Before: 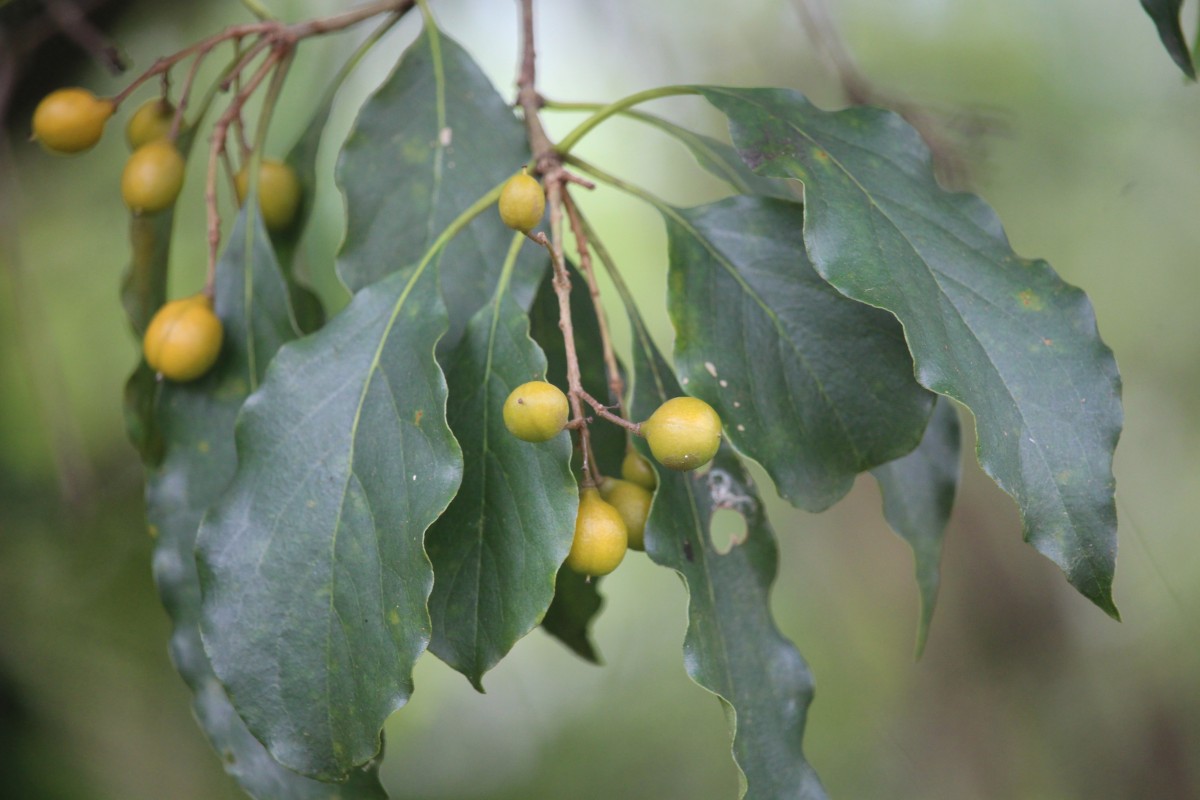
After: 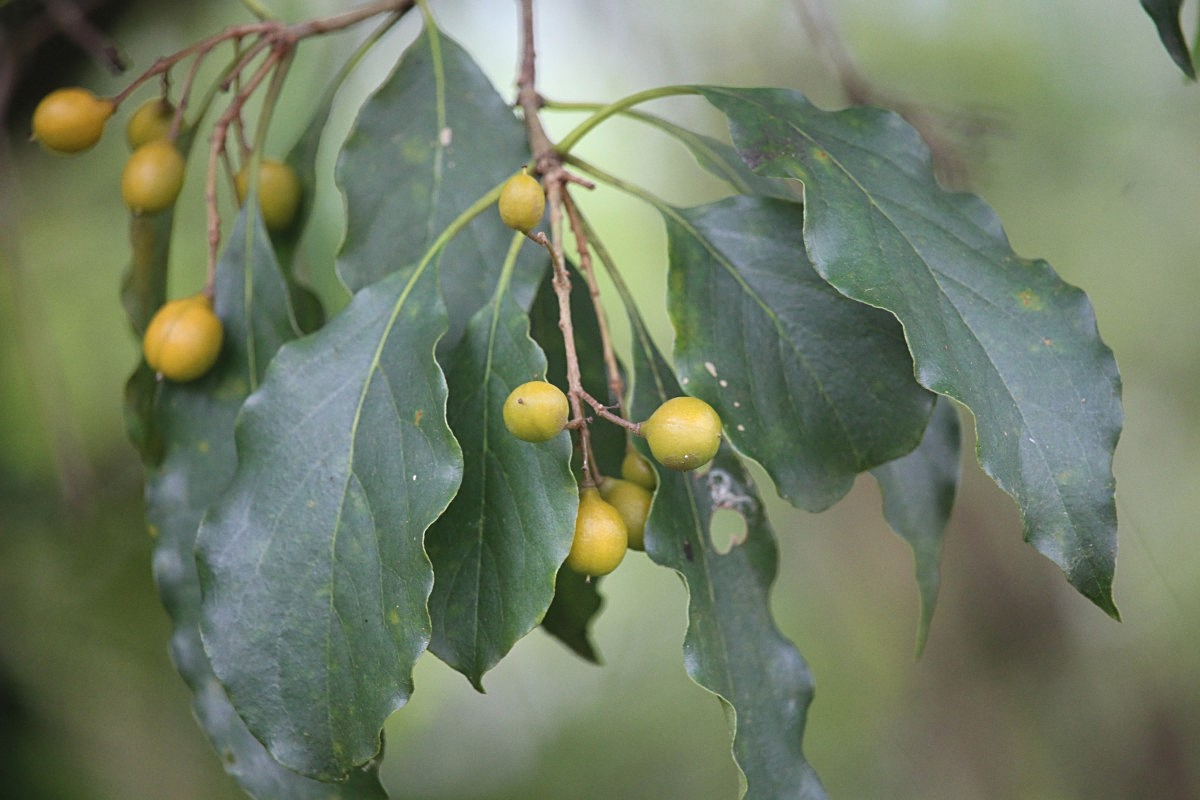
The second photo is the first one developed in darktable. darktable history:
grain: coarseness 0.09 ISO, strength 10%
sharpen: on, module defaults
